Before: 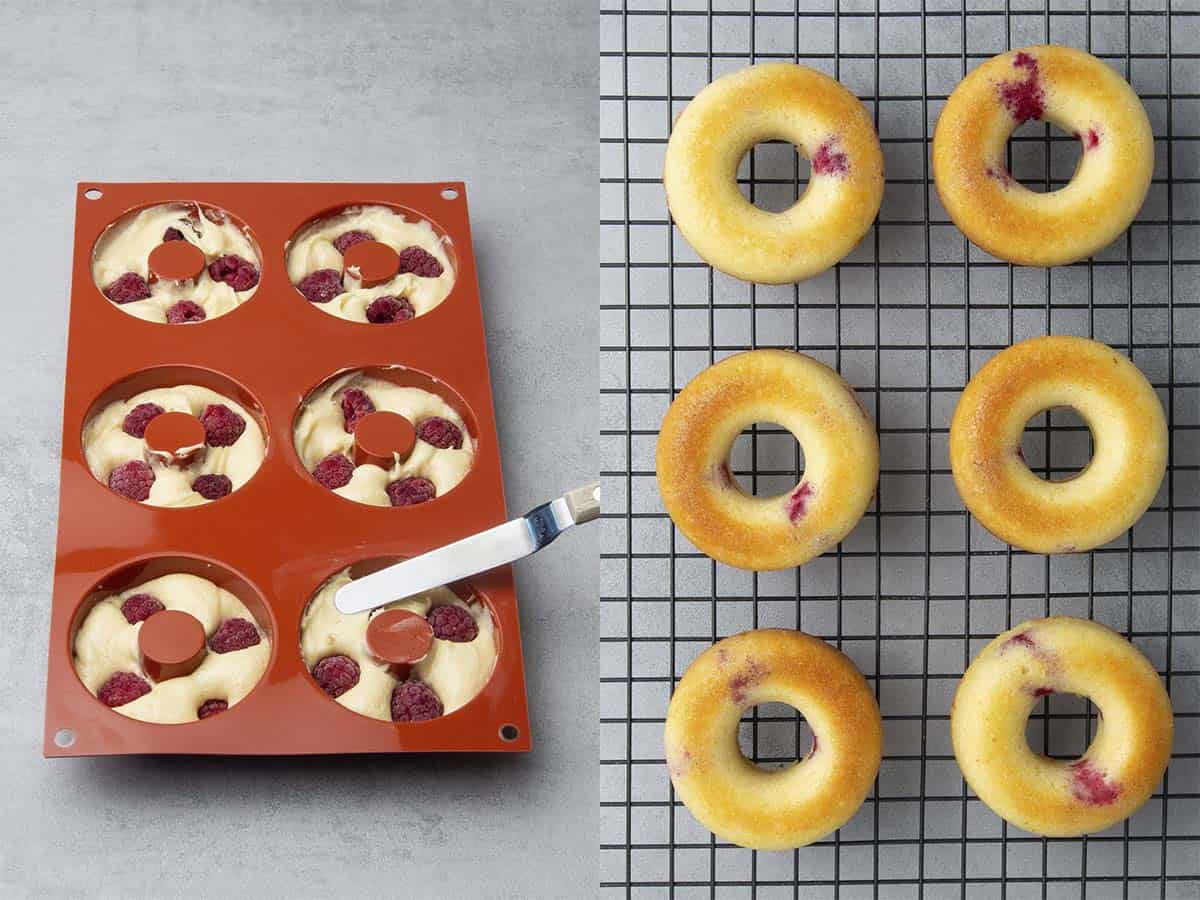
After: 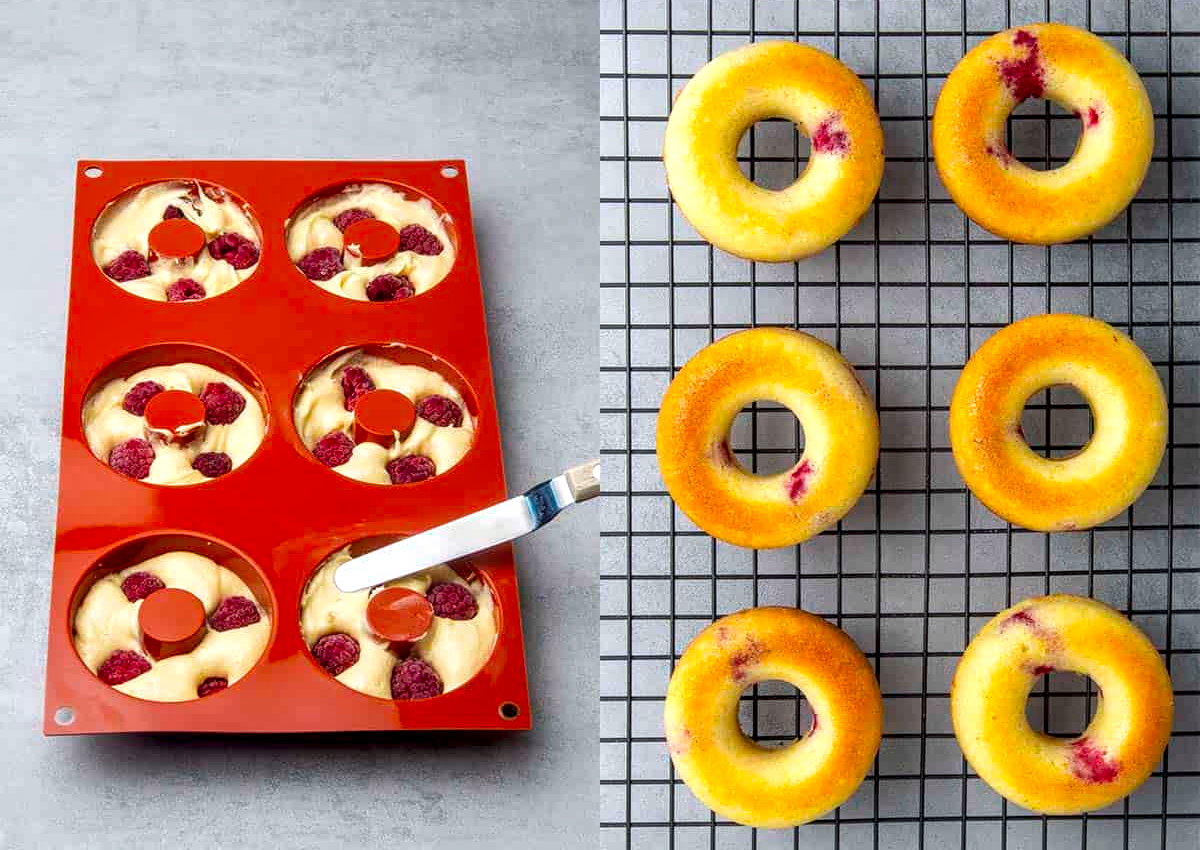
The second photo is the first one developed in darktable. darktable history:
local contrast: detail 130%
crop and rotate: top 2.479%, bottom 3.018%
color balance: lift [1, 1.001, 0.999, 1.001], gamma [1, 1.004, 1.007, 0.993], gain [1, 0.991, 0.987, 1.013], contrast 10%, output saturation 120%
white balance: emerald 1
